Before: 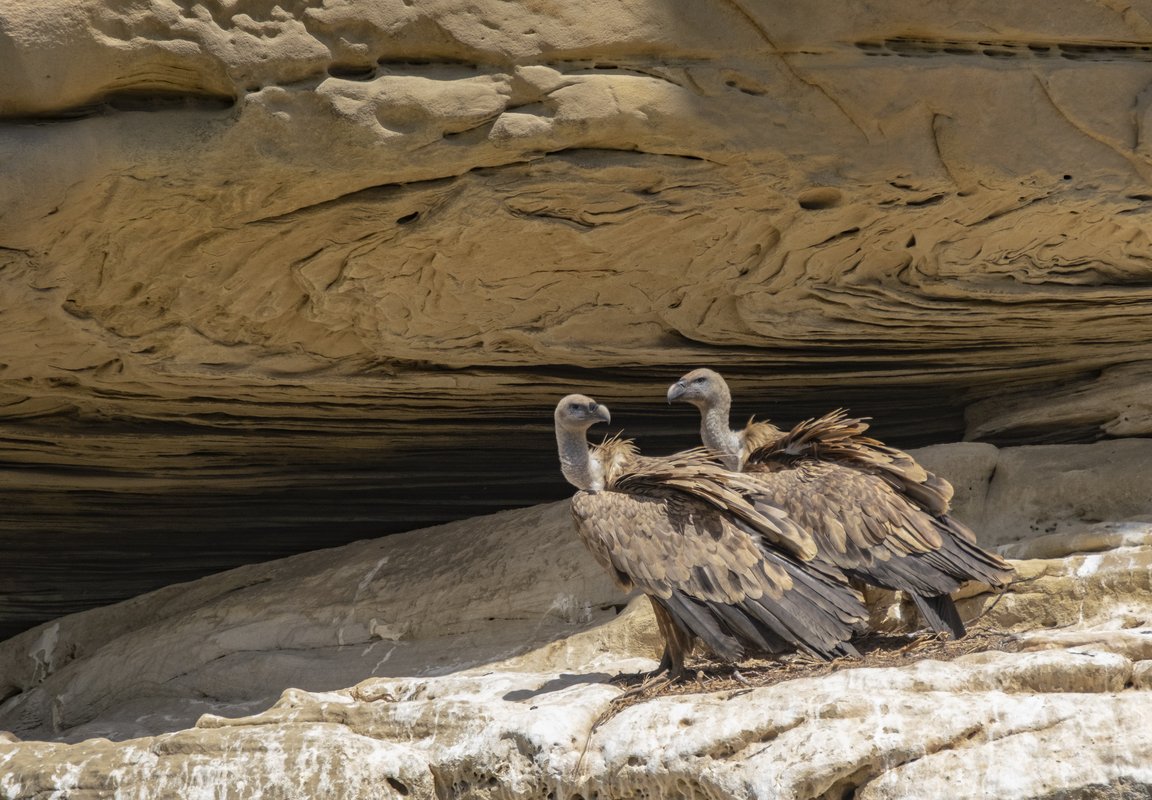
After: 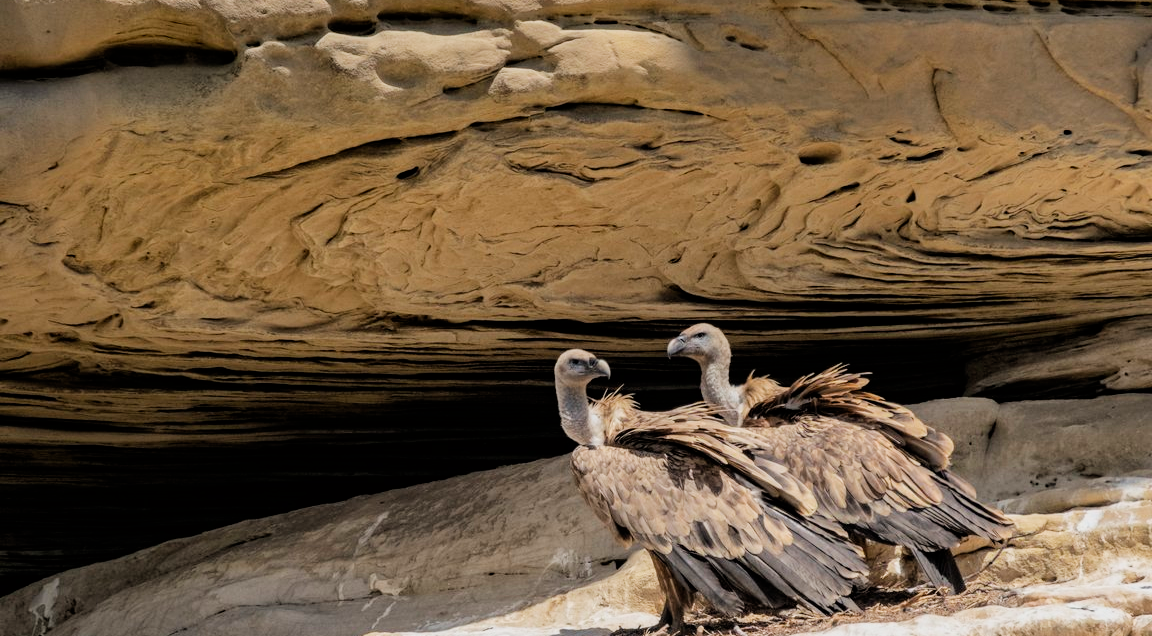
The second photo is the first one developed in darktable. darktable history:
filmic rgb: black relative exposure -5.09 EV, white relative exposure 4 EV, hardness 2.88, contrast 1.2, highlights saturation mix -28.78%
exposure: exposure 0.361 EV, compensate exposure bias true, compensate highlight preservation false
crop and rotate: top 5.65%, bottom 14.769%
